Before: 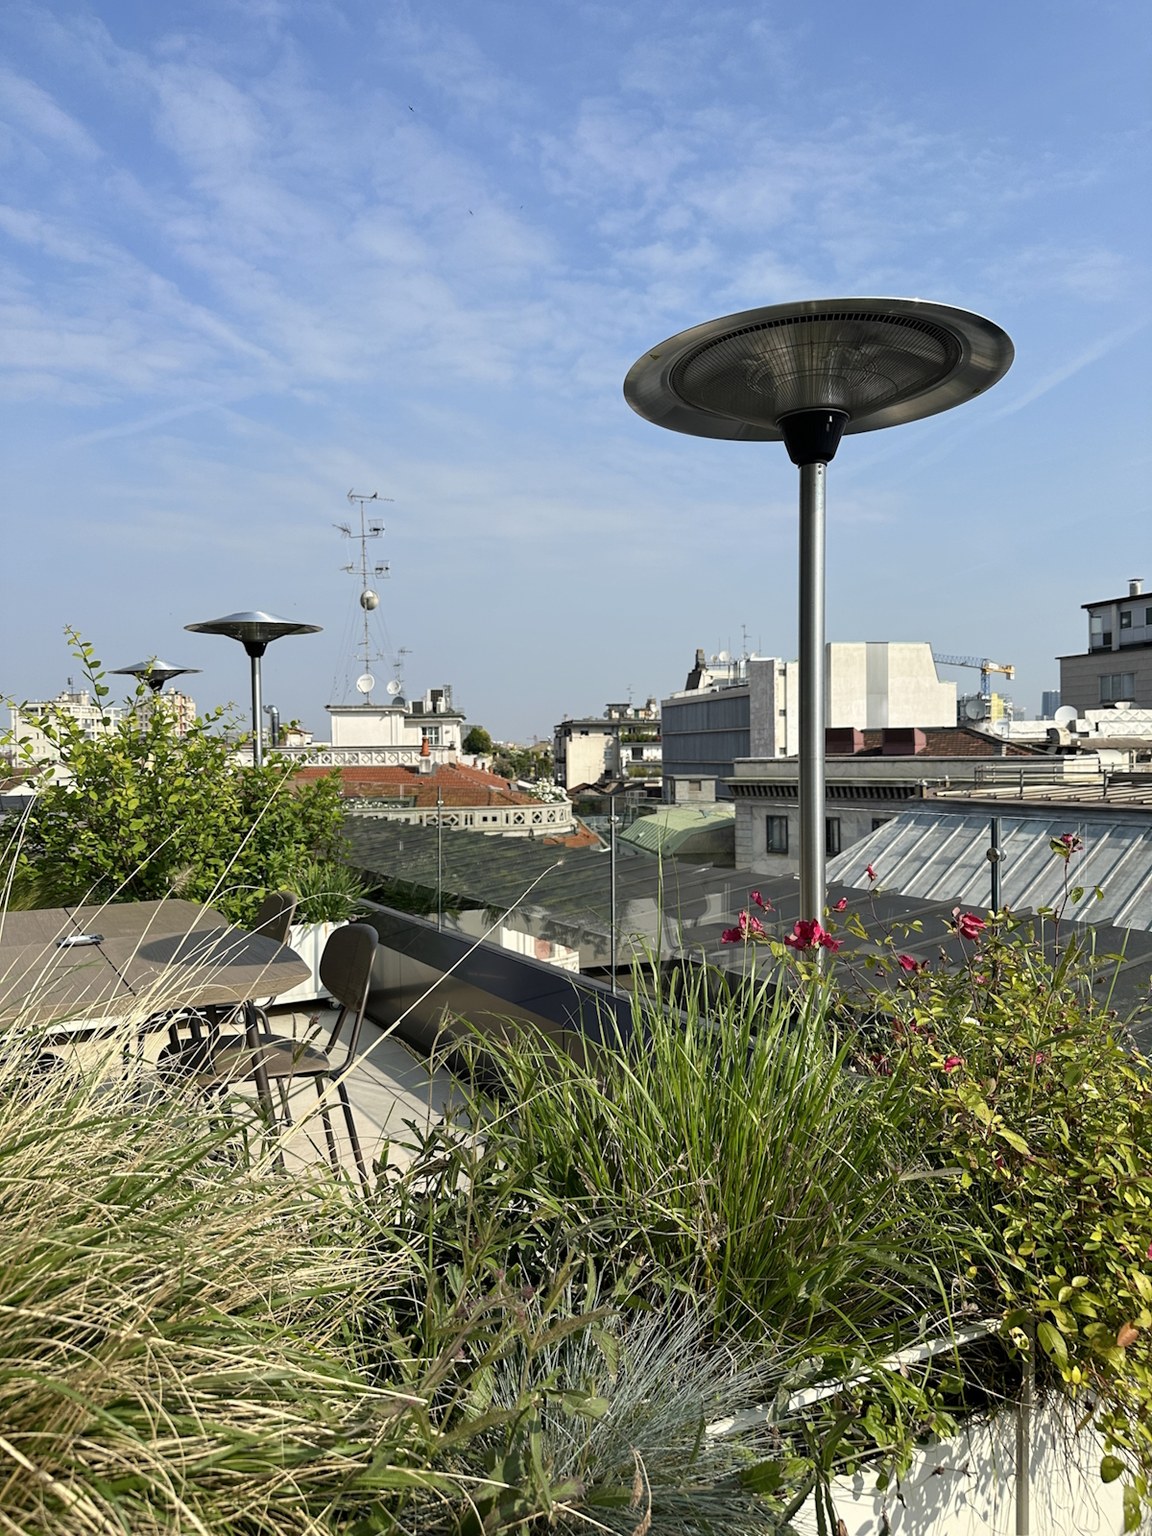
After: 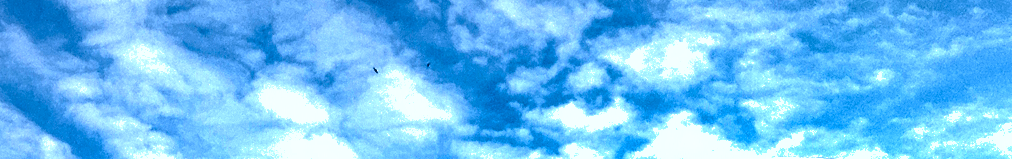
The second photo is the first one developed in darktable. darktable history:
shadows and highlights: radius 108.52, shadows 44.07, highlights -67.8, low approximation 0.01, soften with gaussian
exposure: black level correction 0, exposure 1.1 EV, compensate exposure bias true, compensate highlight preservation false
contrast brightness saturation: brightness -0.52
crop and rotate: left 9.644%, top 9.491%, right 6.021%, bottom 80.509%
